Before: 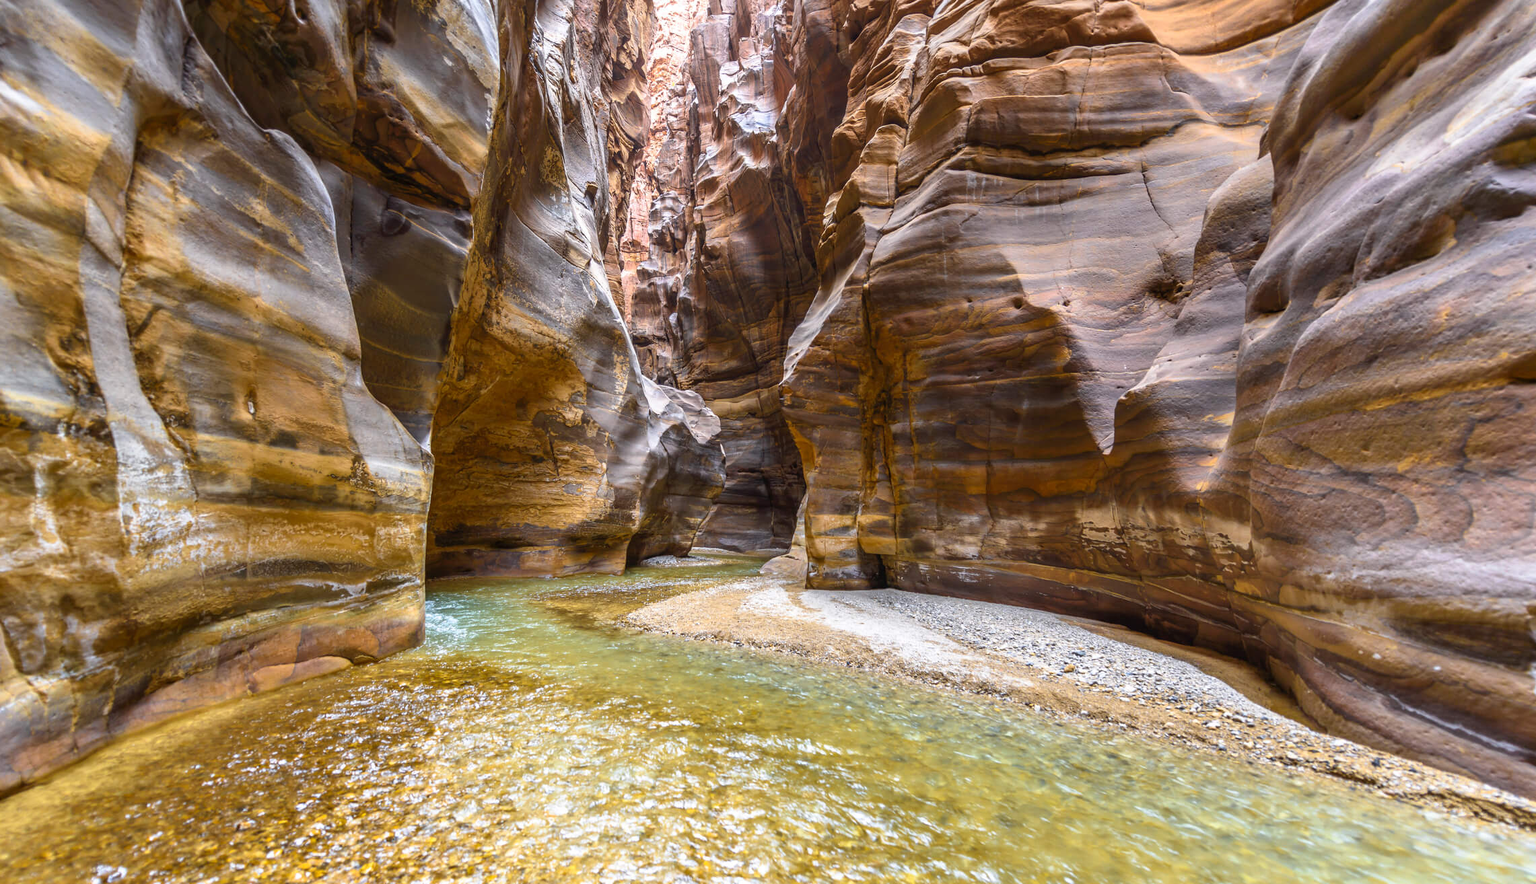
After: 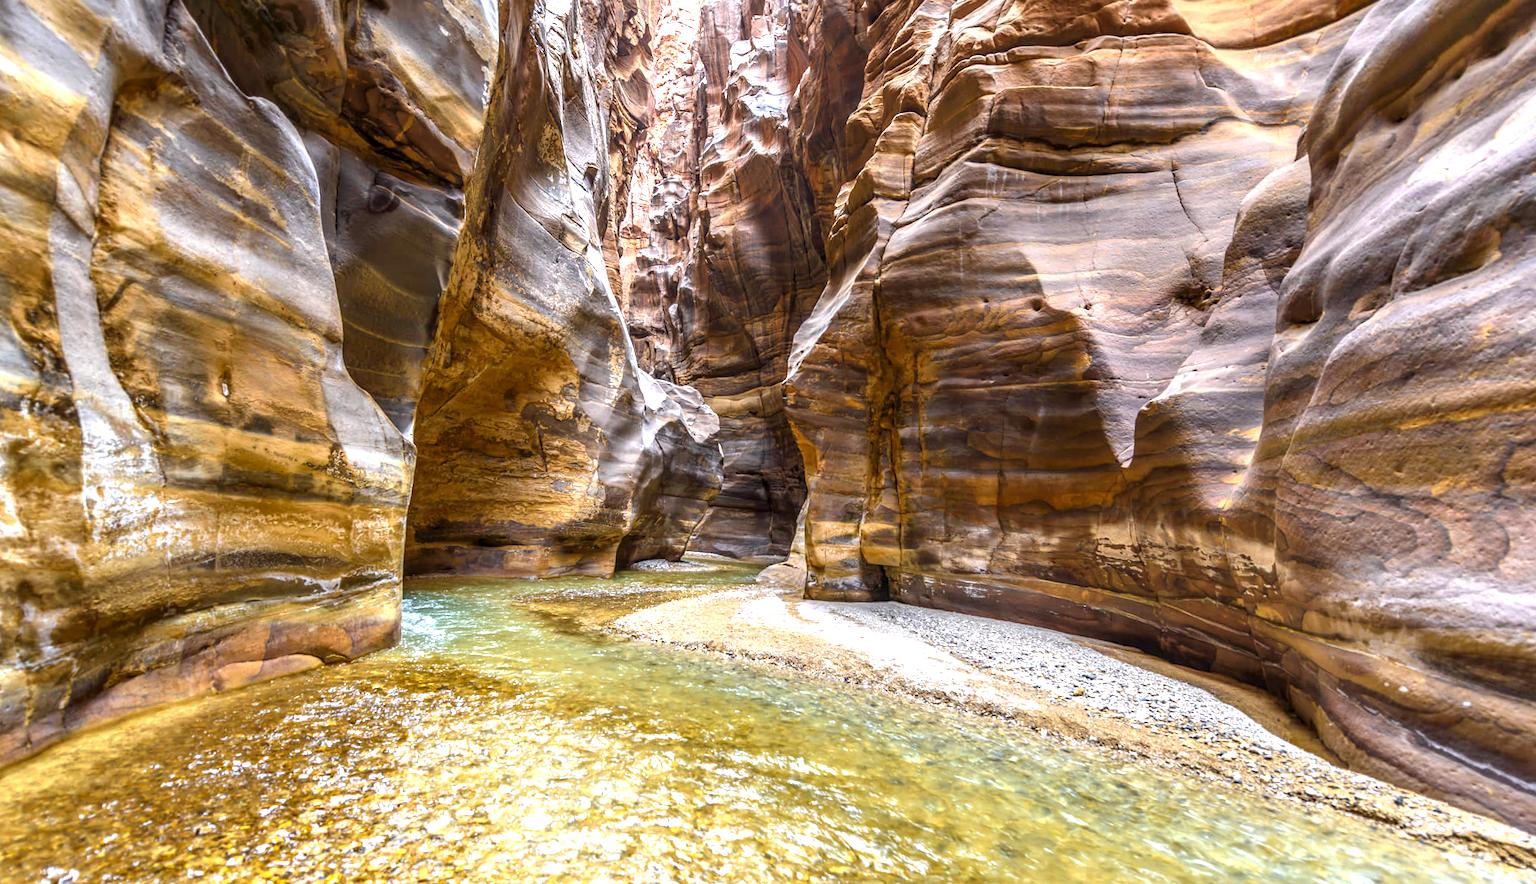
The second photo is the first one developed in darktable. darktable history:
crop and rotate: angle -1.81°
exposure: black level correction 0, exposure 0.499 EV, compensate highlight preservation false
sharpen: radius 5.35, amount 0.316, threshold 26.409
local contrast: detail 130%
